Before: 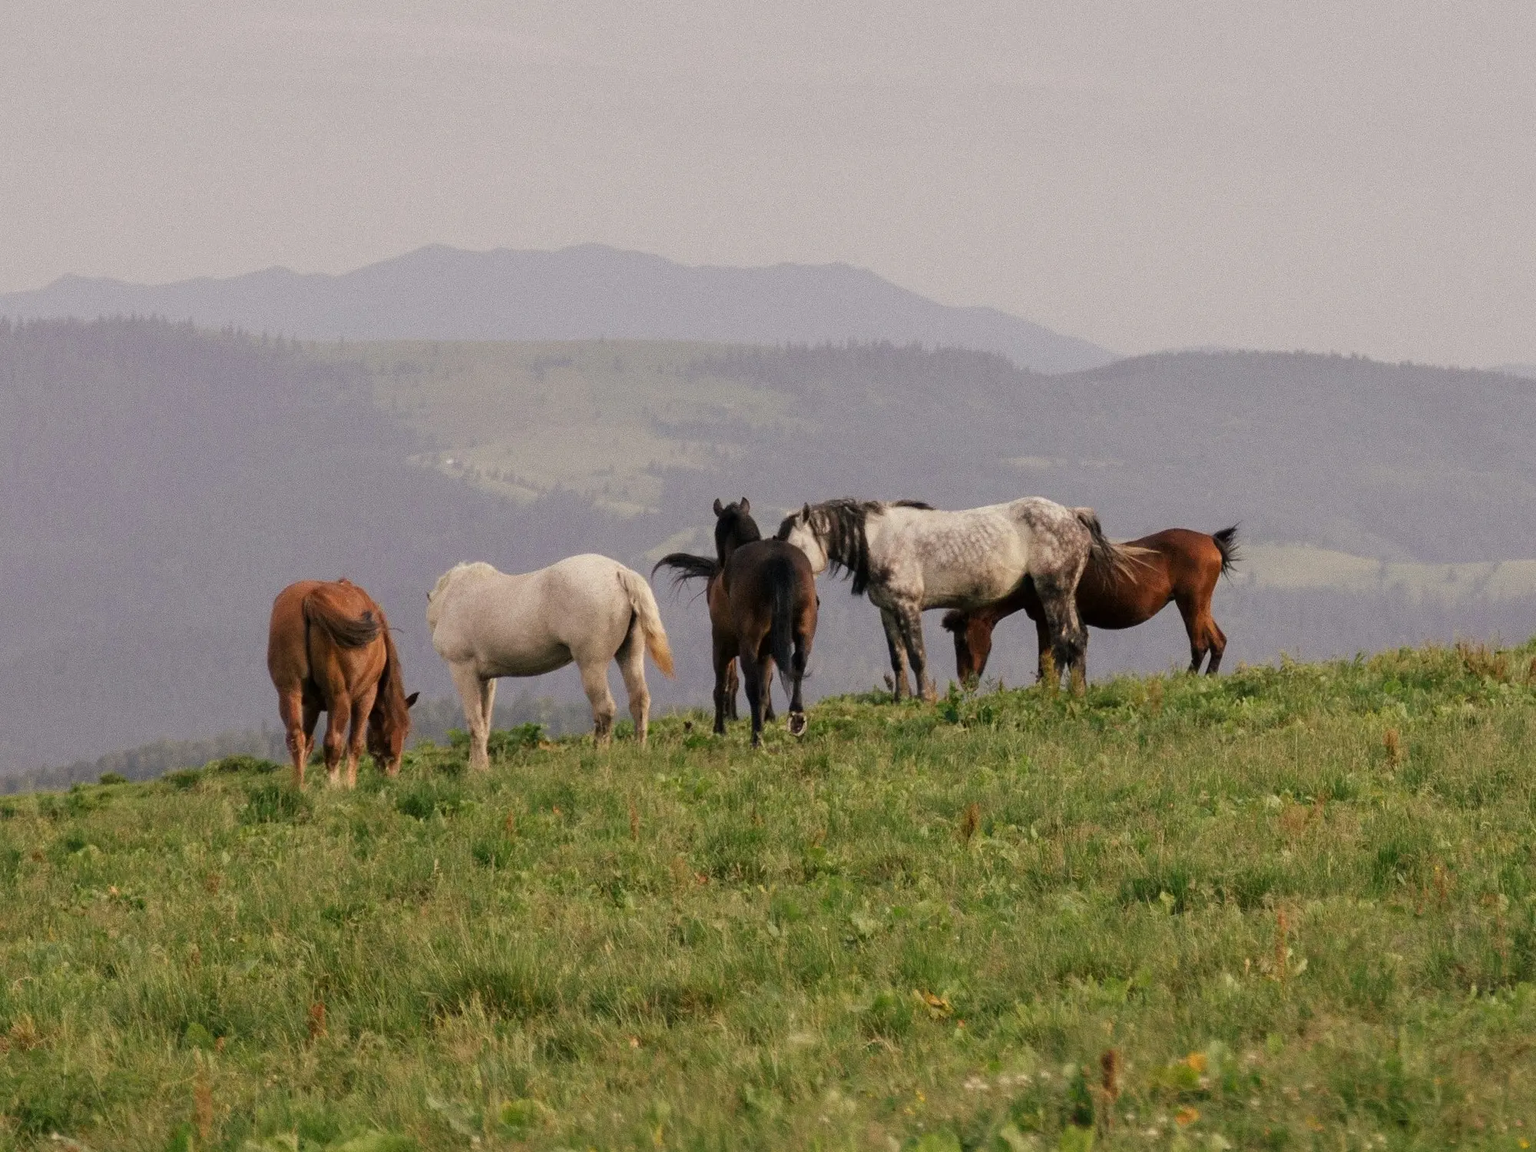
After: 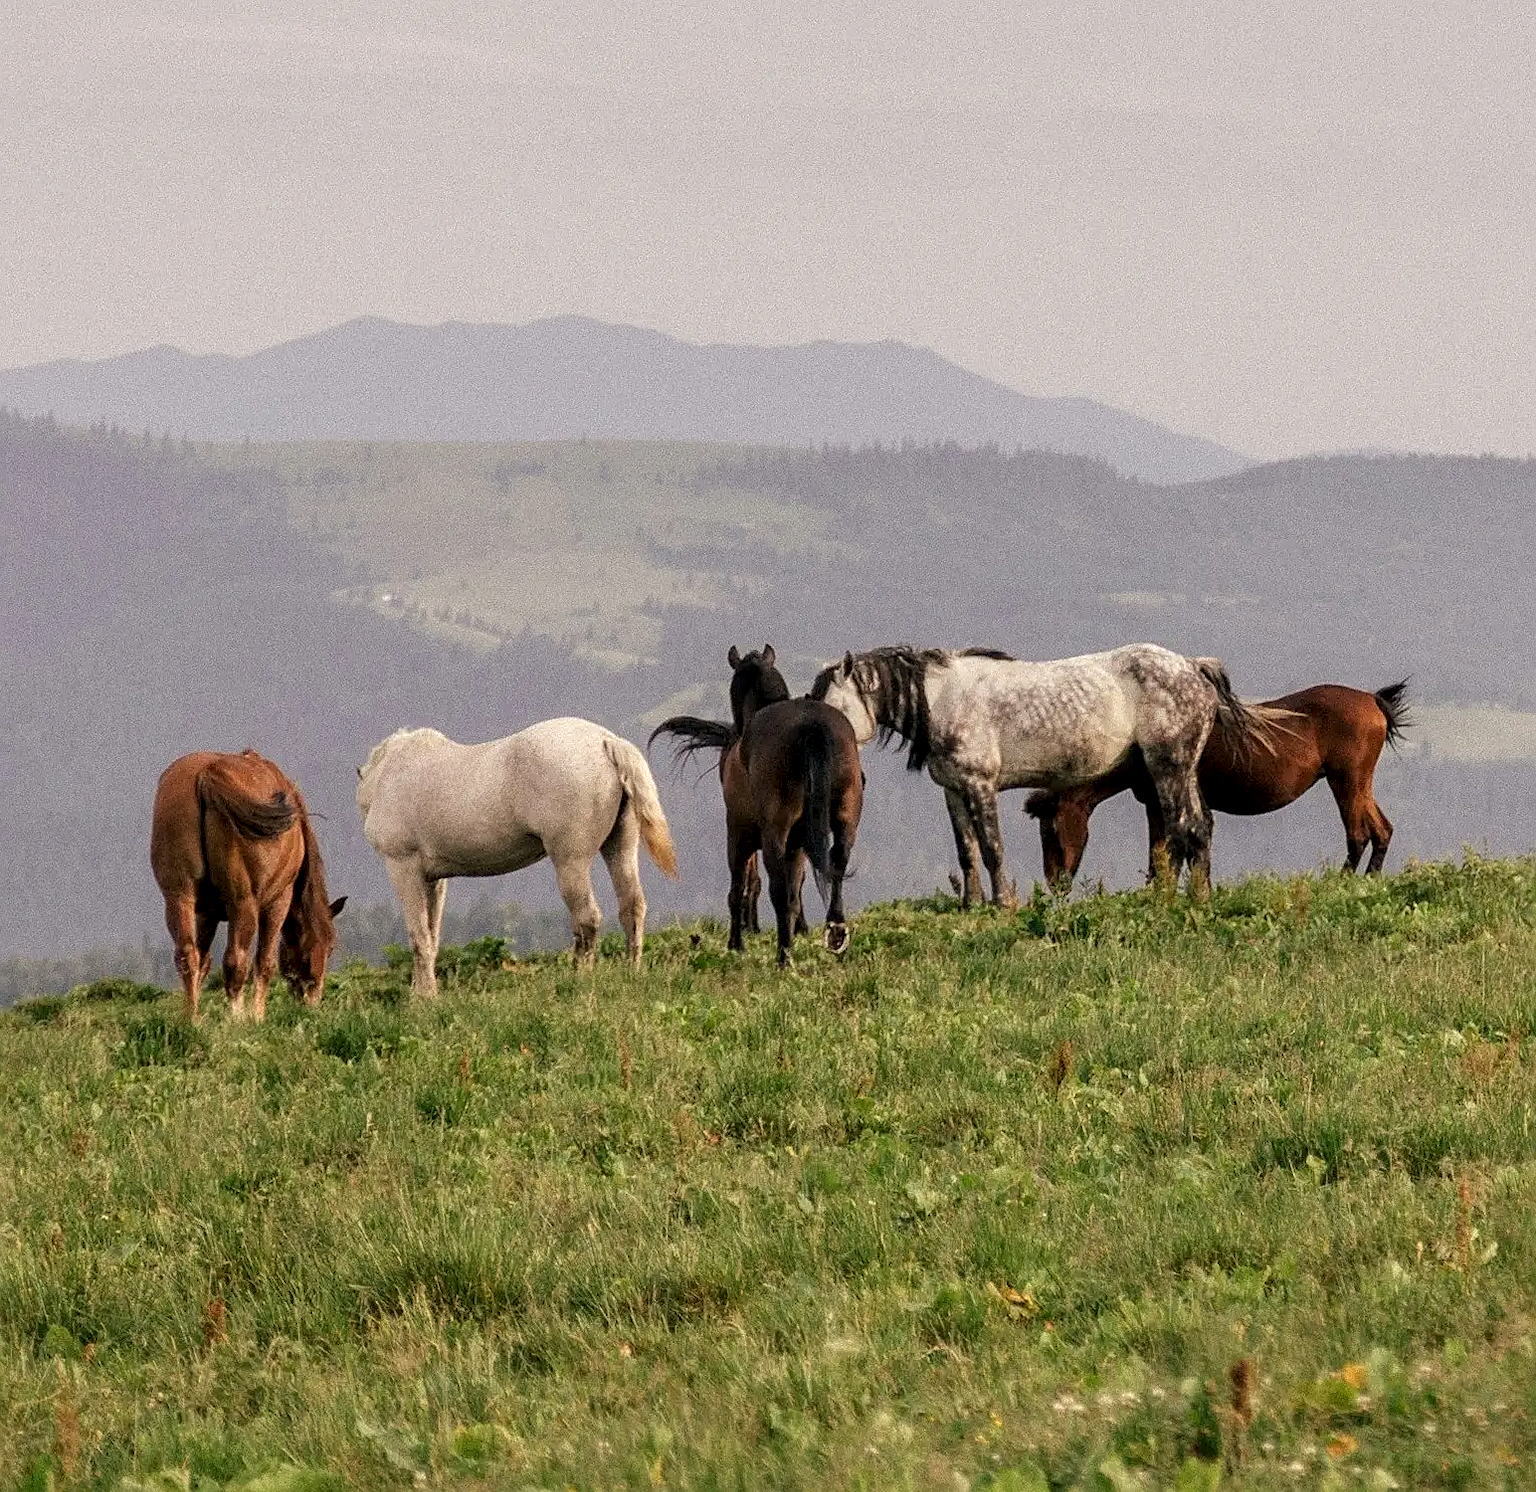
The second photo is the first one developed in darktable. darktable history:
crop: left 9.886%, right 12.897%
sharpen: on, module defaults
exposure: exposure 0.231 EV, compensate highlight preservation false
local contrast: detail 130%
